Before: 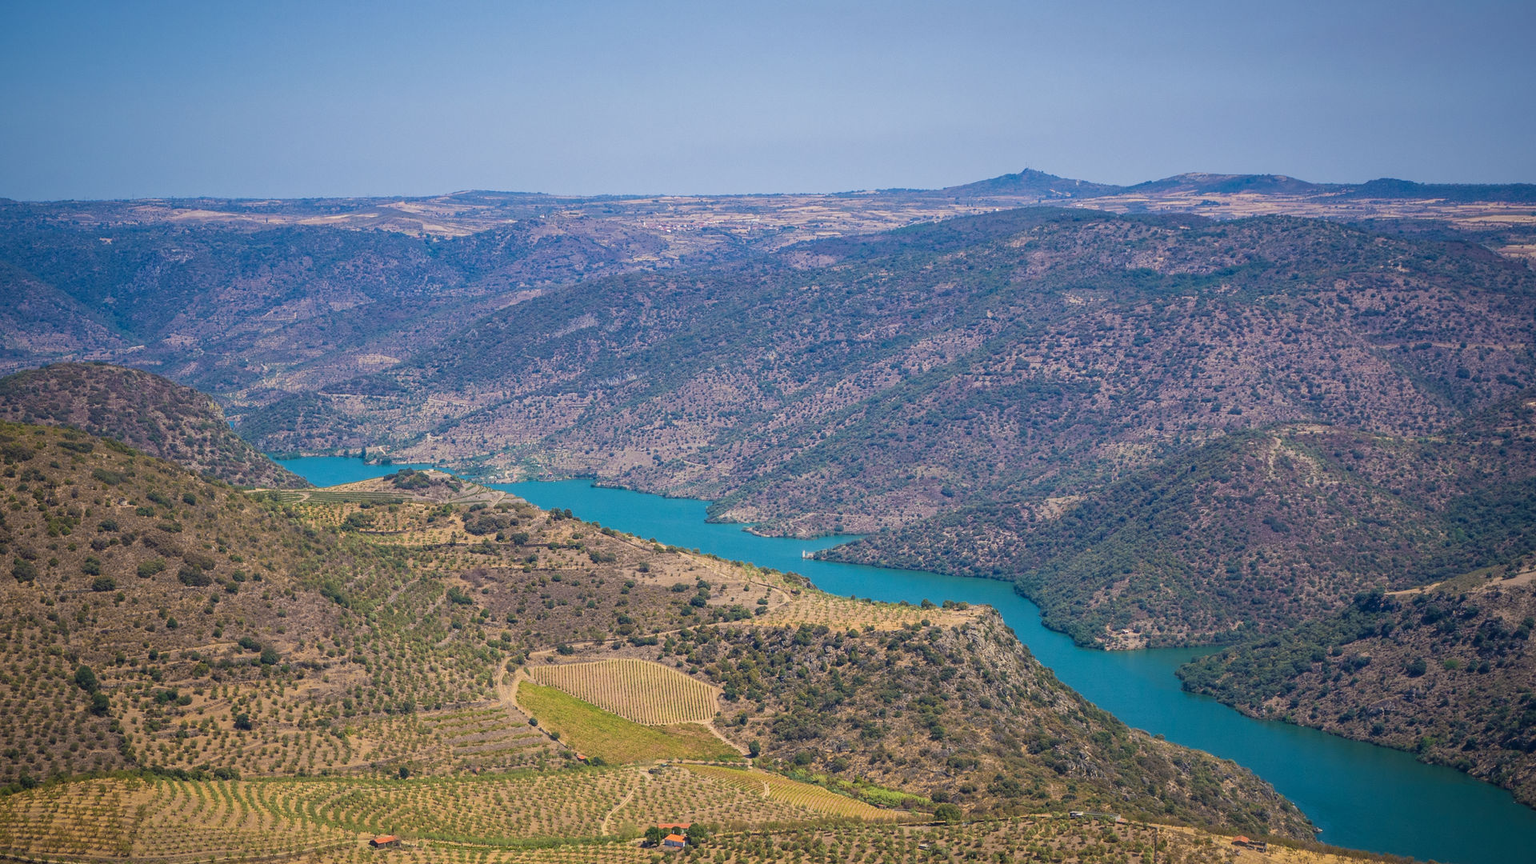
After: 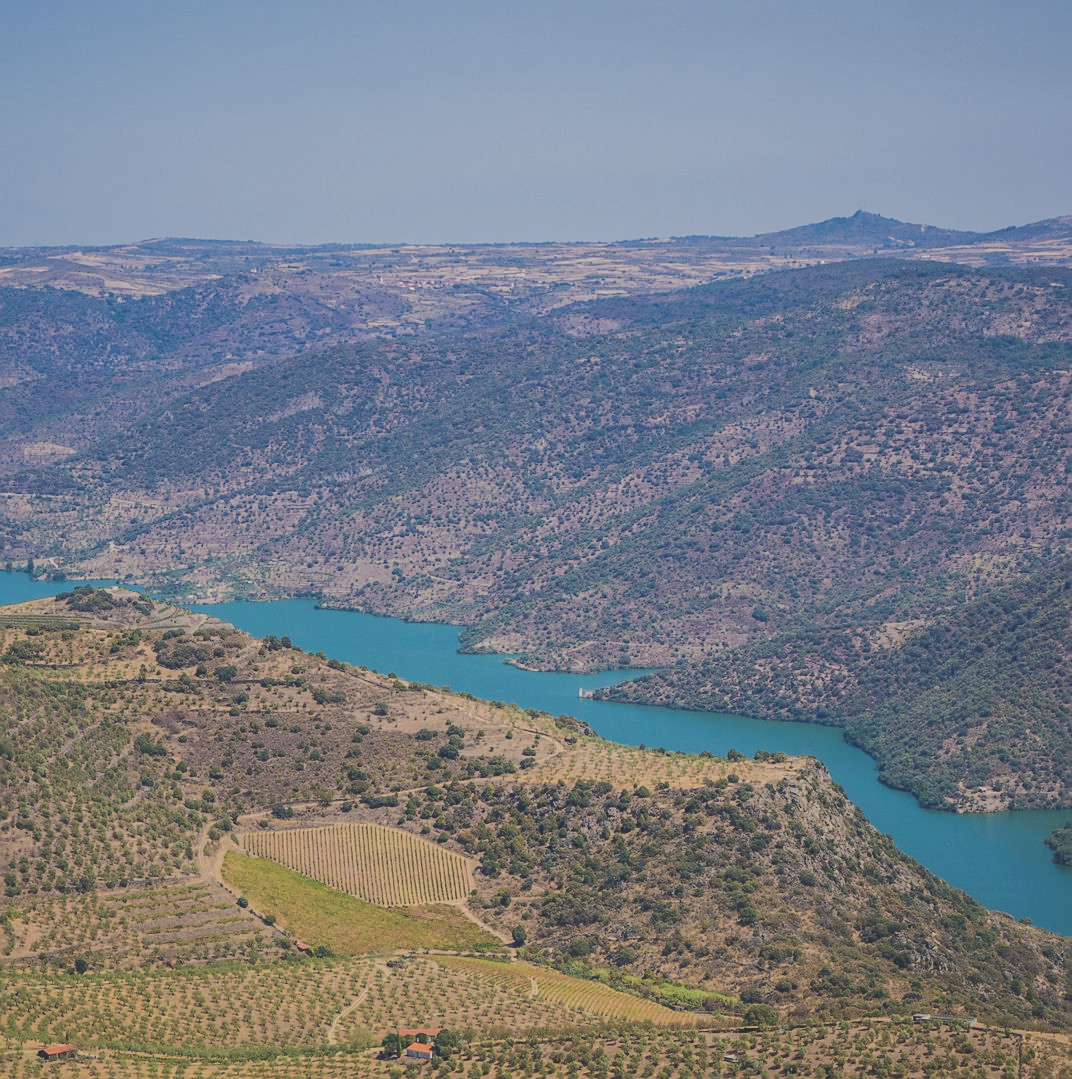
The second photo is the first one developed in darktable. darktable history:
sharpen: amount 0.215
exposure: black level correction -0.025, exposure -0.119 EV, compensate highlight preservation false
filmic rgb: black relative exposure -16 EV, white relative exposure 4.93 EV, threshold 5.96 EV, hardness 6.23, enable highlight reconstruction true
contrast brightness saturation: saturation -0.06
crop: left 22.105%, right 22.026%, bottom 0.006%
